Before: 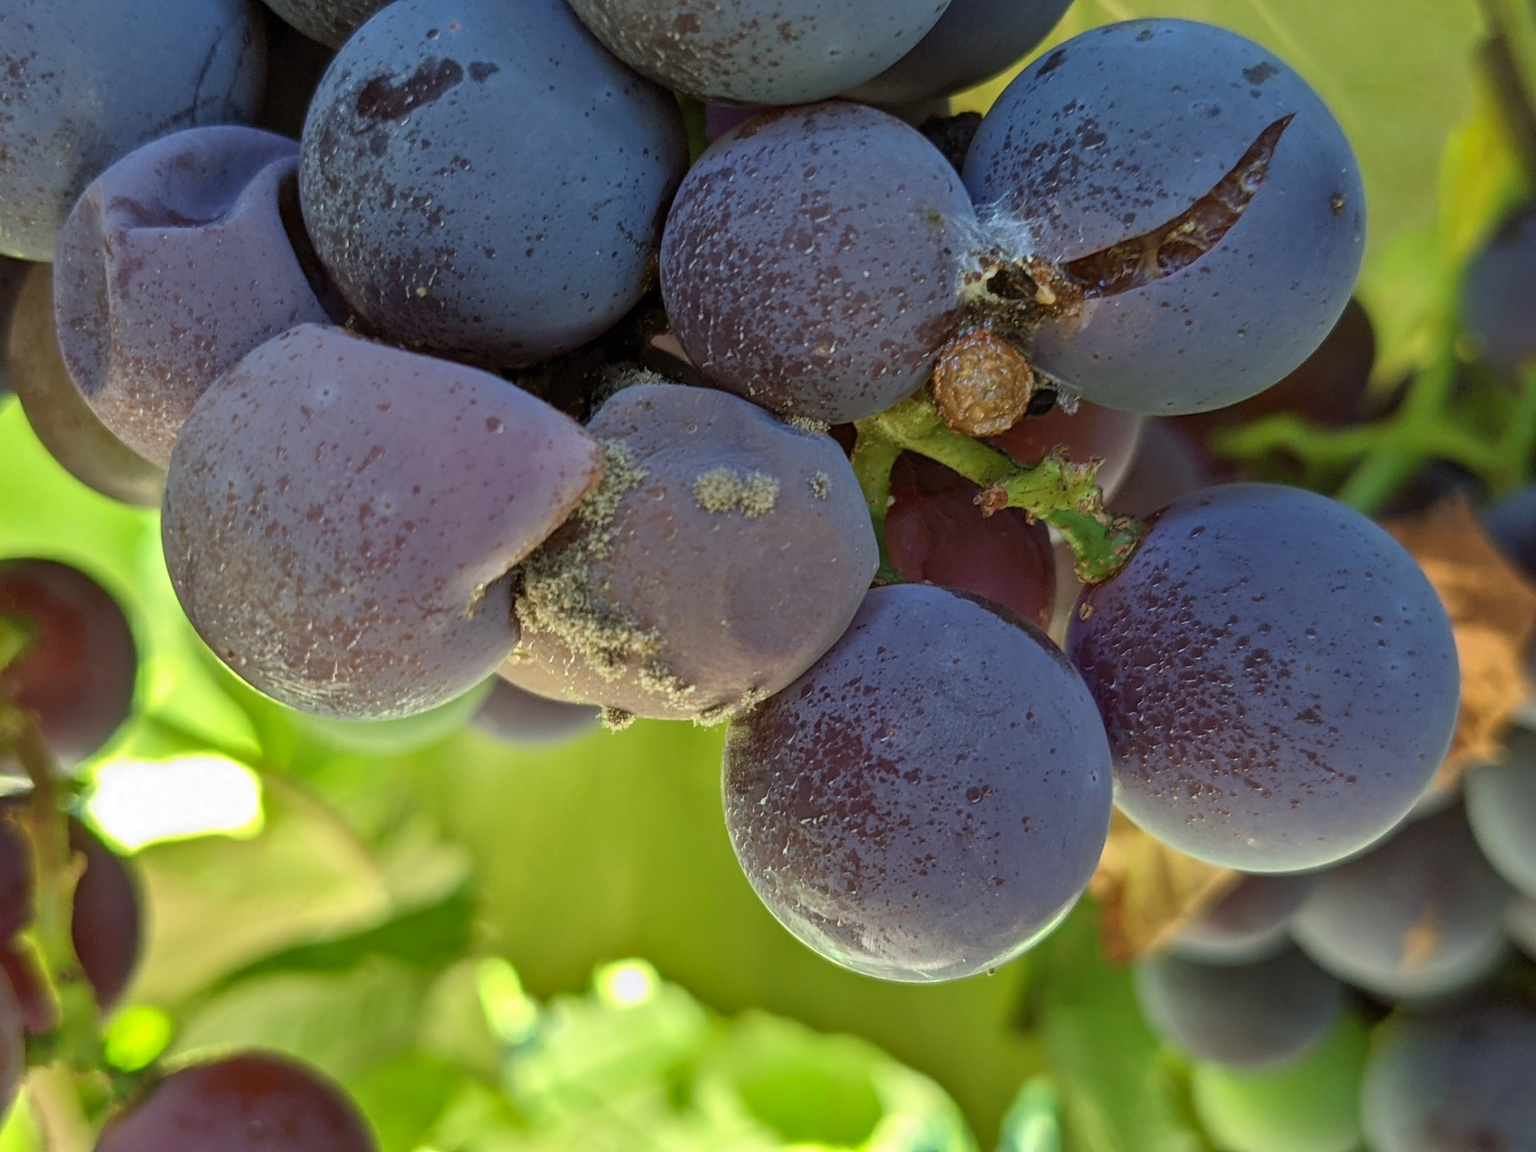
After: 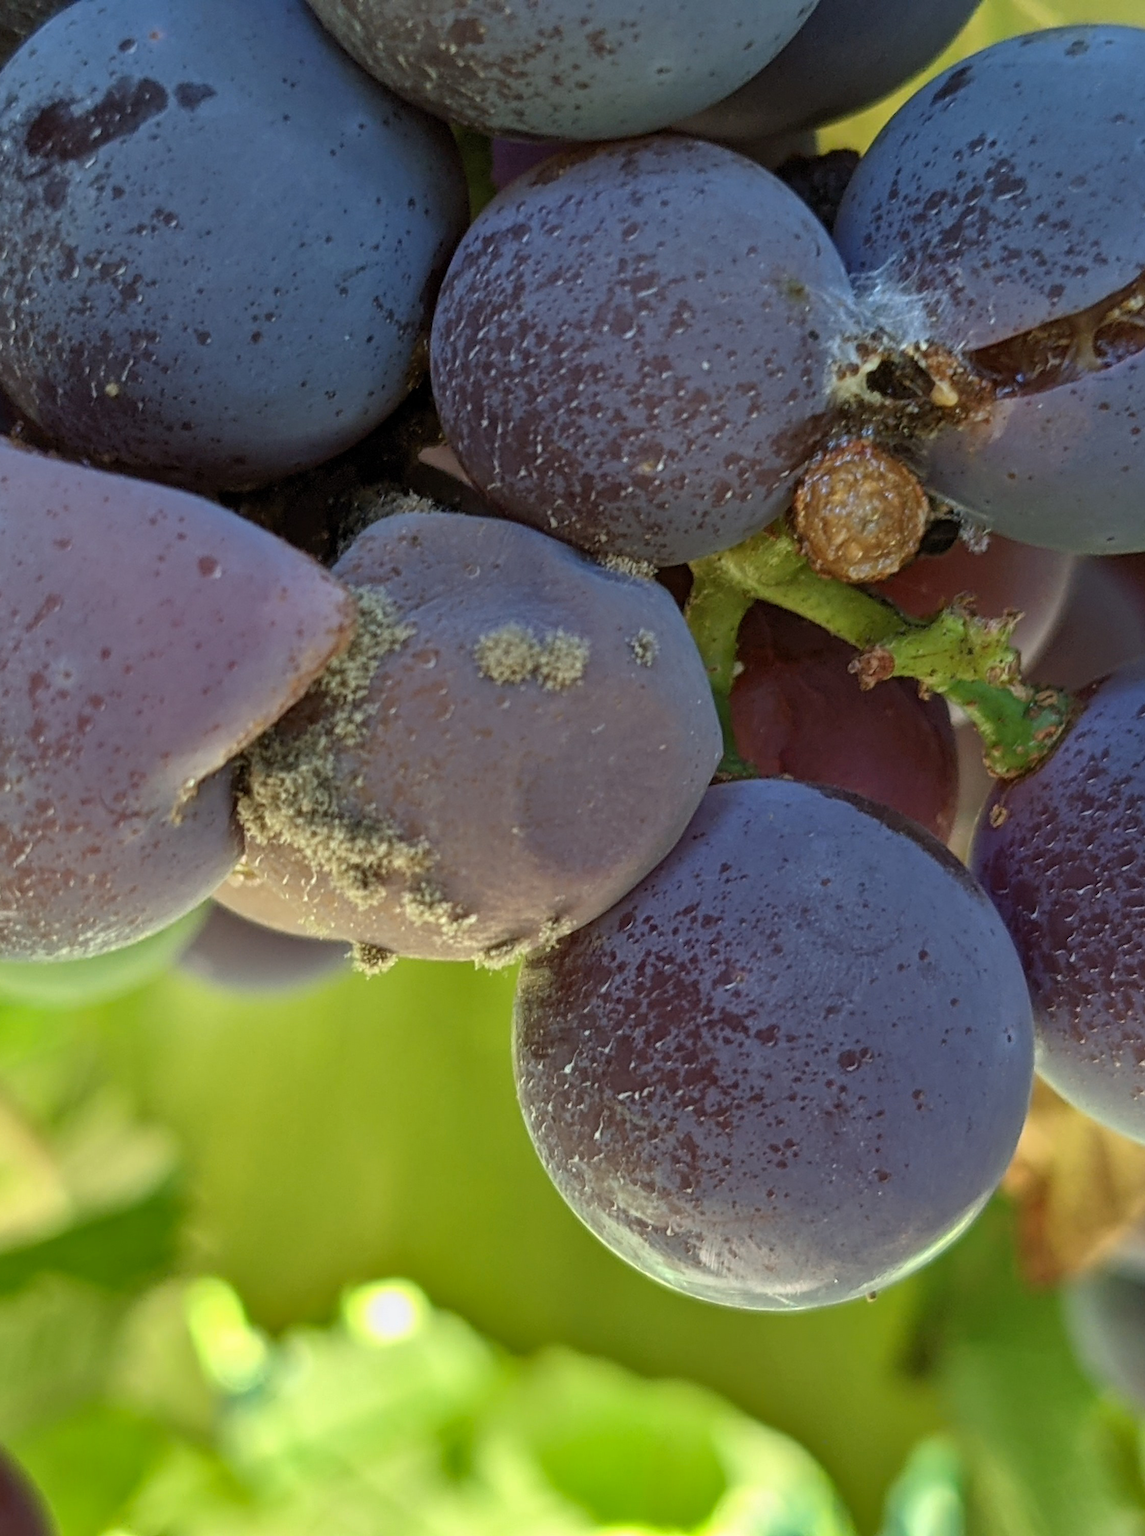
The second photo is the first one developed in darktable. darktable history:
crop: left 21.996%, right 22.064%, bottom 0.003%
